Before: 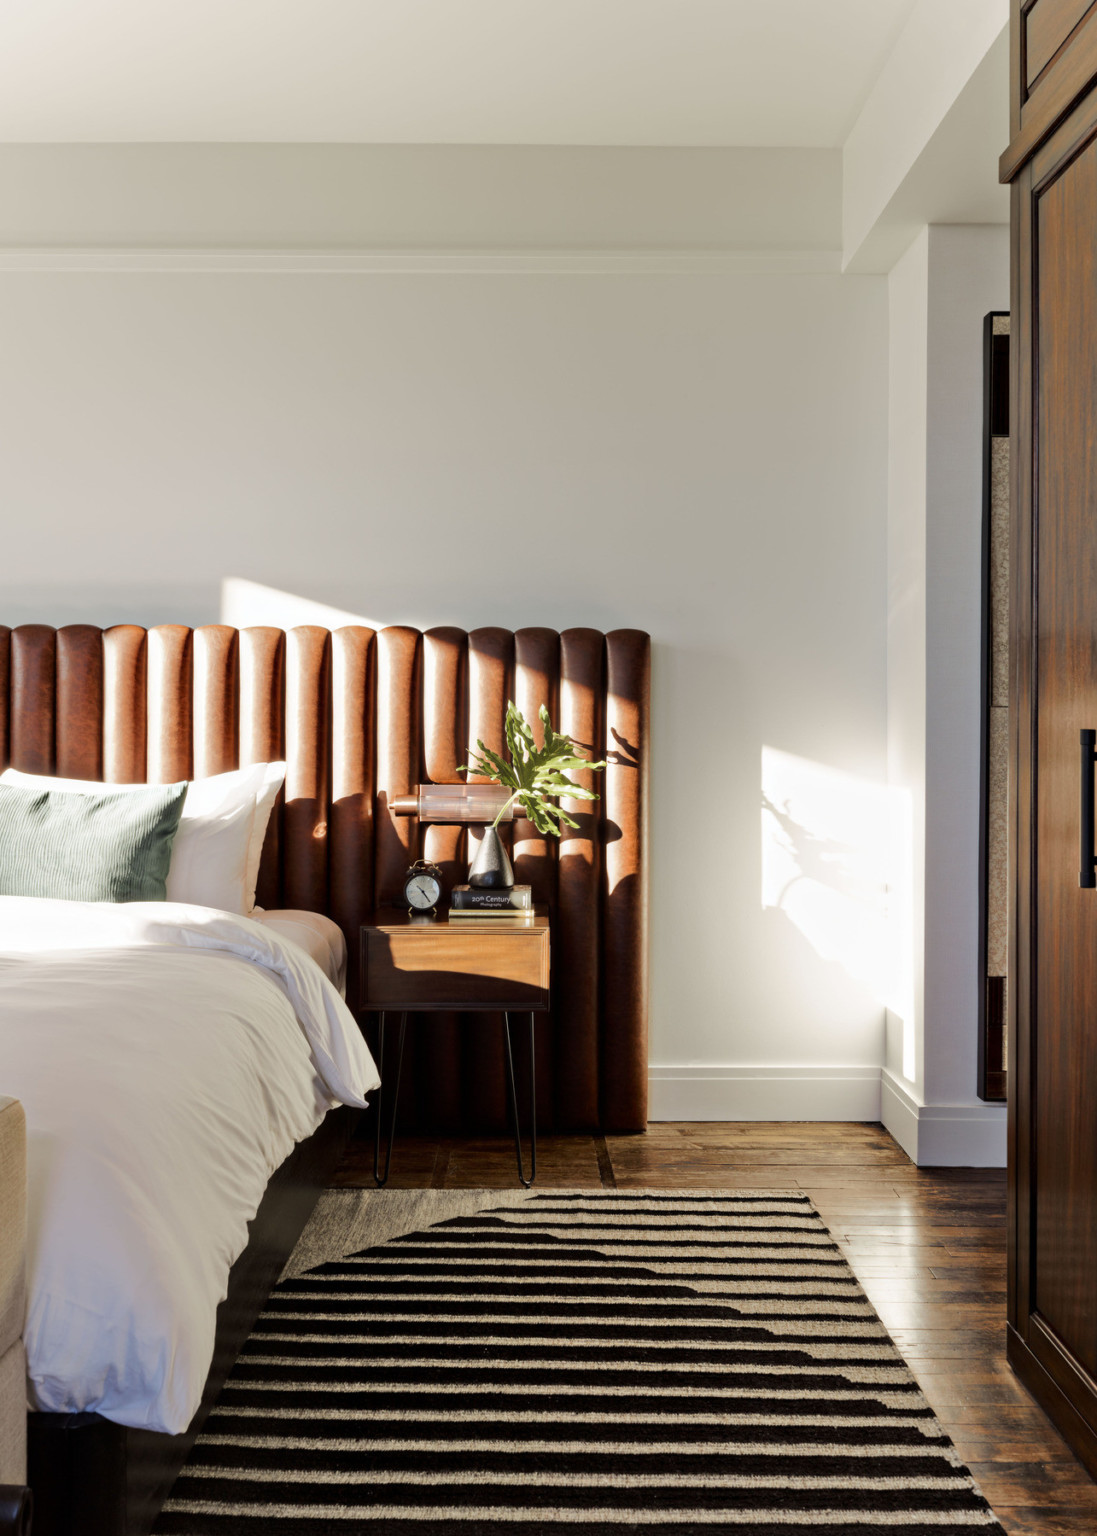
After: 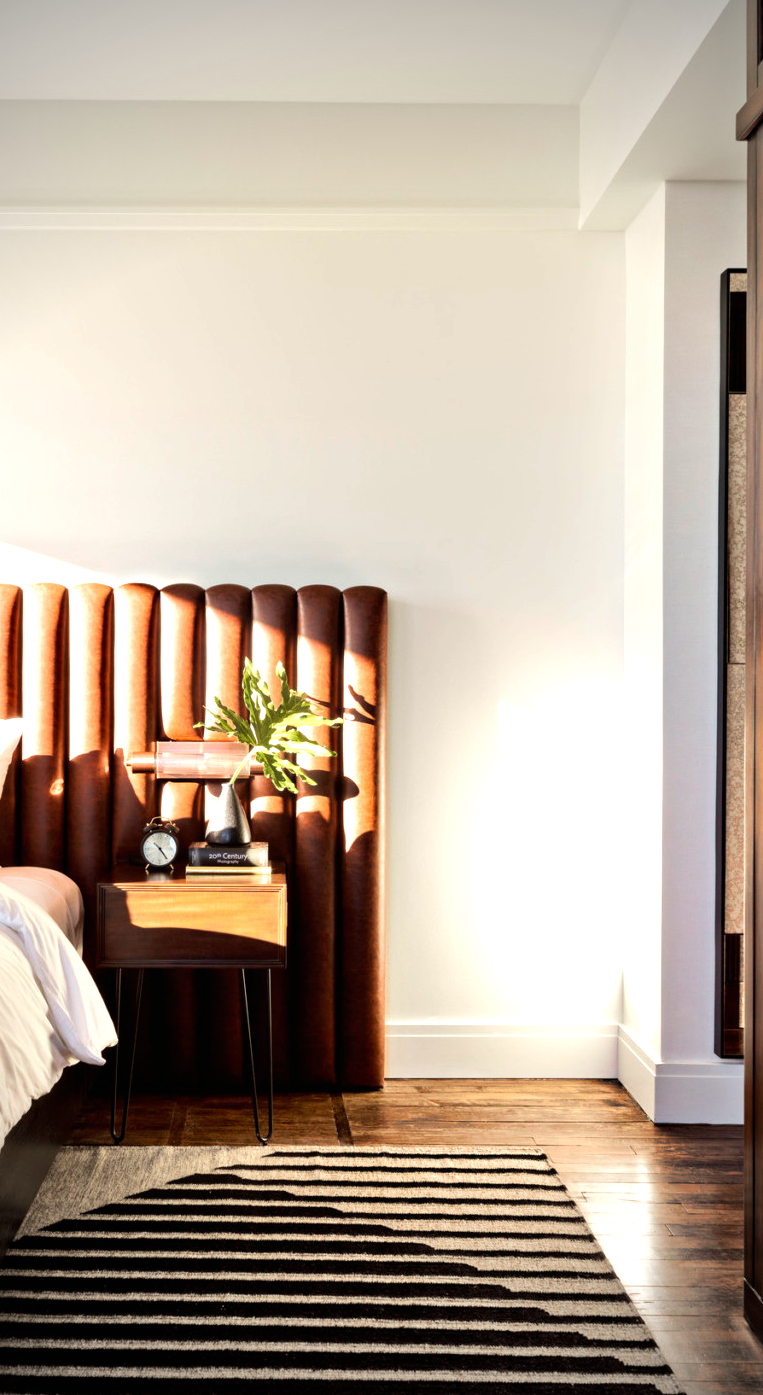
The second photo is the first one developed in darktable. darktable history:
crop and rotate: left 24.034%, top 2.838%, right 6.406%, bottom 6.299%
exposure: black level correction 0, exposure 0.877 EV, compensate exposure bias true, compensate highlight preservation false
vignetting: fall-off start 75%, brightness -0.692, width/height ratio 1.084
tone equalizer: on, module defaults
